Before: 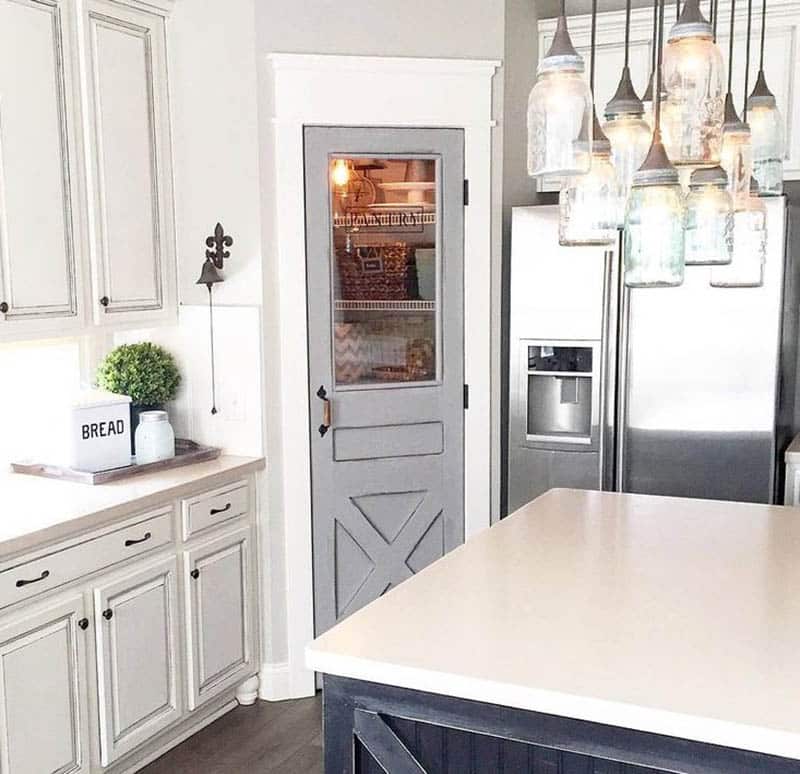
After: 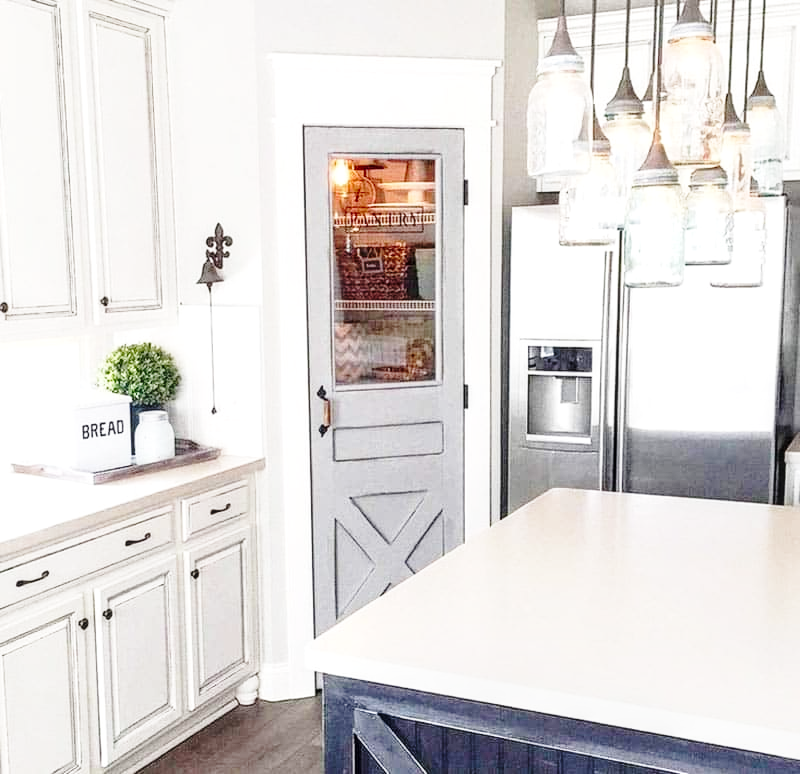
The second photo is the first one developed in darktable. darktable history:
local contrast: on, module defaults
base curve: curves: ch0 [(0, 0) (0.028, 0.03) (0.121, 0.232) (0.46, 0.748) (0.859, 0.968) (1, 1)], preserve colors none
exposure: exposure 0 EV, compensate highlight preservation false
